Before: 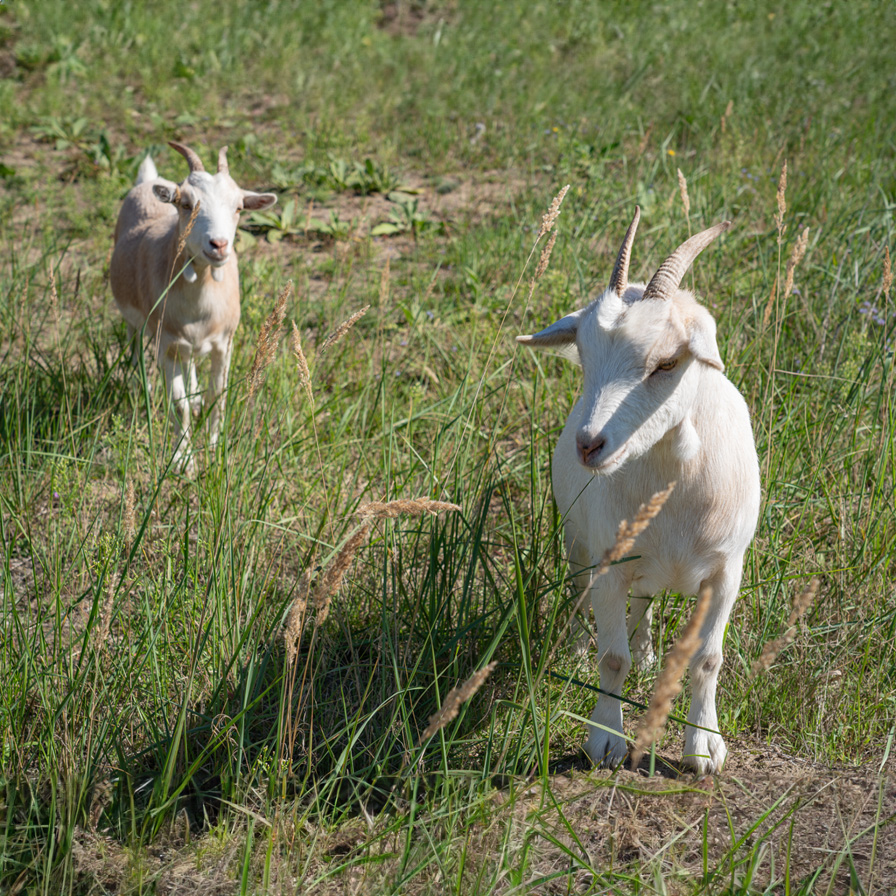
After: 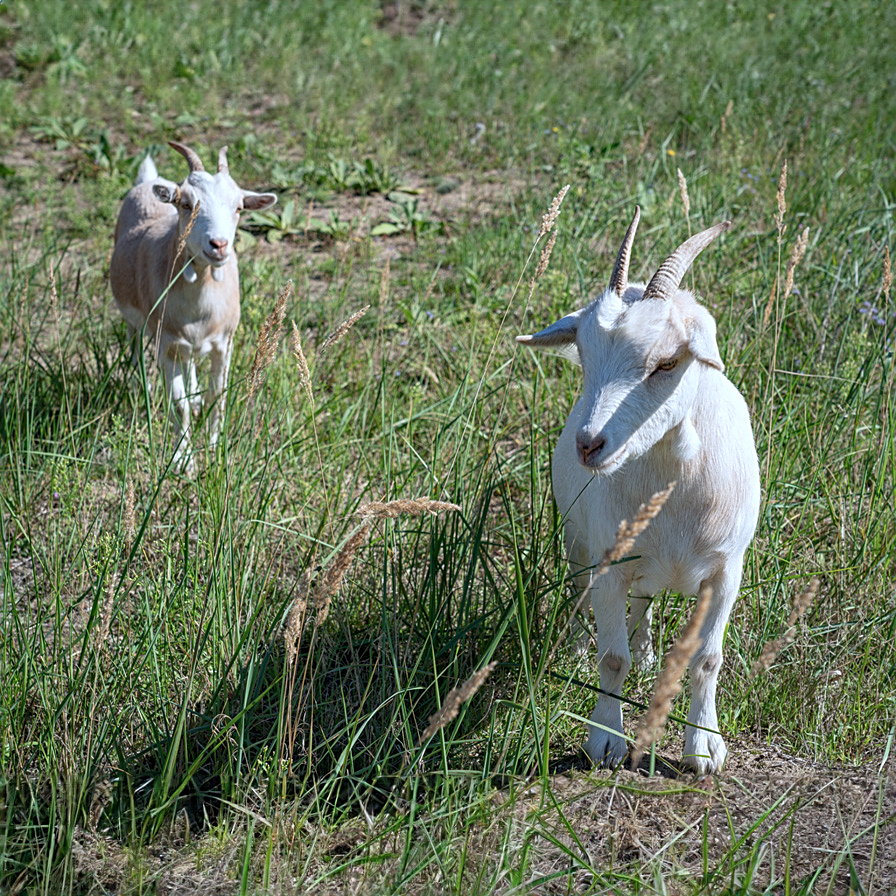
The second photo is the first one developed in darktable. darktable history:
local contrast: highlights 100%, shadows 100%, detail 120%, midtone range 0.2
sharpen: on, module defaults
color calibration: x 0.37, y 0.382, temperature 4313.32 K
